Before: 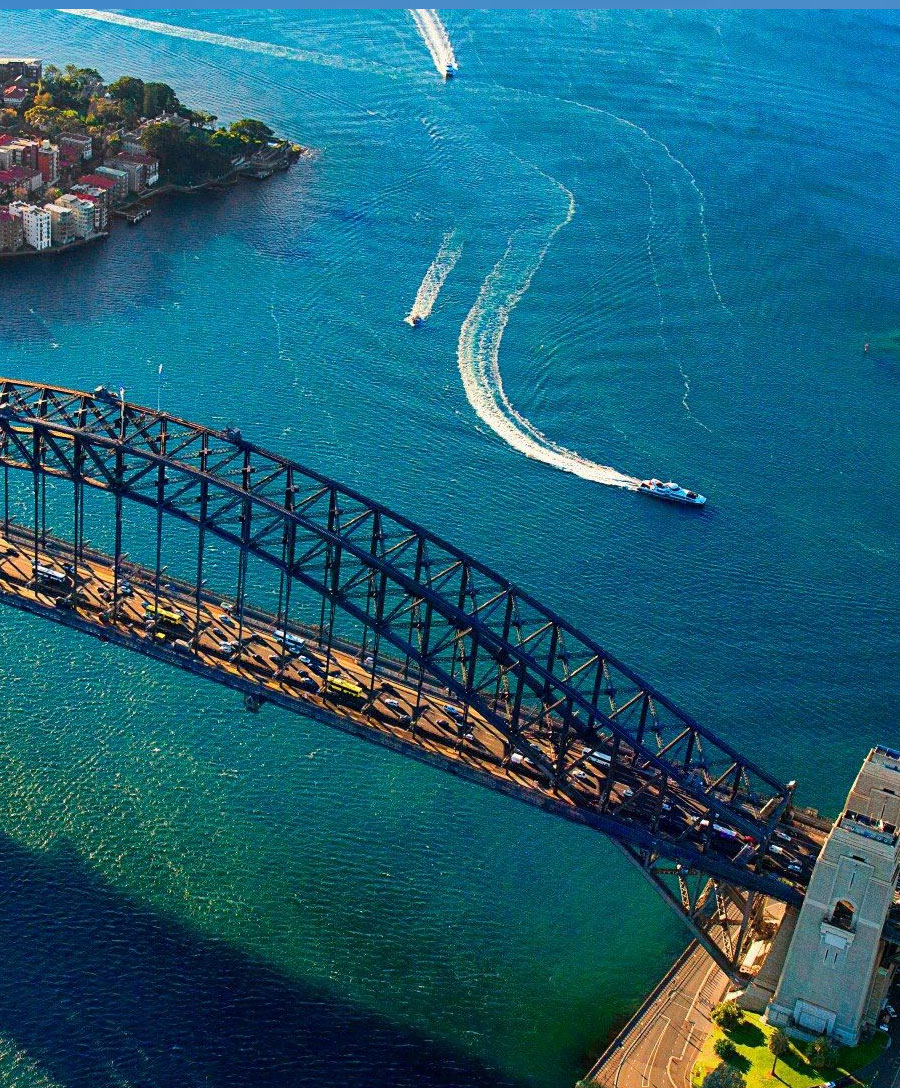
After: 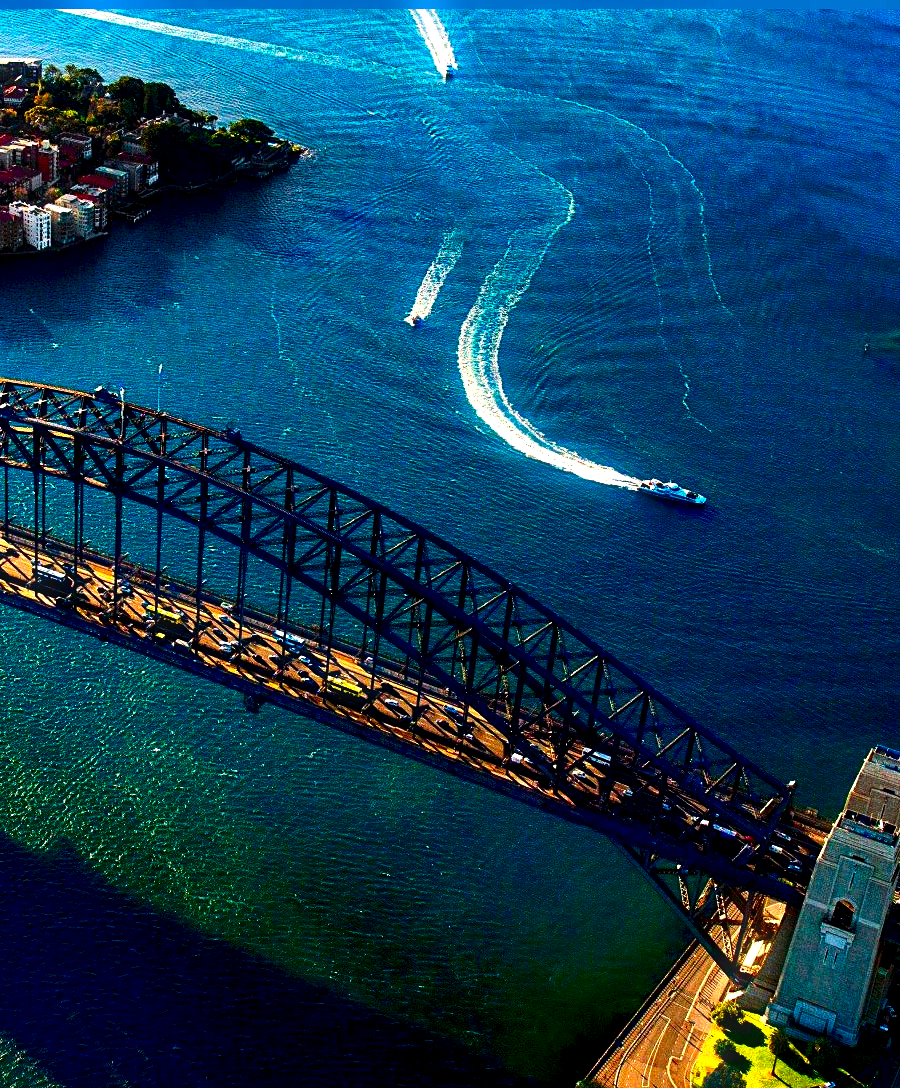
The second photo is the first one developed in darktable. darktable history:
exposure: black level correction 0.001, exposure 0.014 EV, compensate highlight preservation false
contrast brightness saturation: contrast 0.1, brightness -0.26, saturation 0.14
bloom: size 3%, threshold 100%, strength 0%
local contrast: highlights 123%, shadows 126%, detail 140%, midtone range 0.254
color balance: lift [0.991, 1, 1, 1], gamma [0.996, 1, 1, 1], input saturation 98.52%, contrast 20.34%, output saturation 103.72%
